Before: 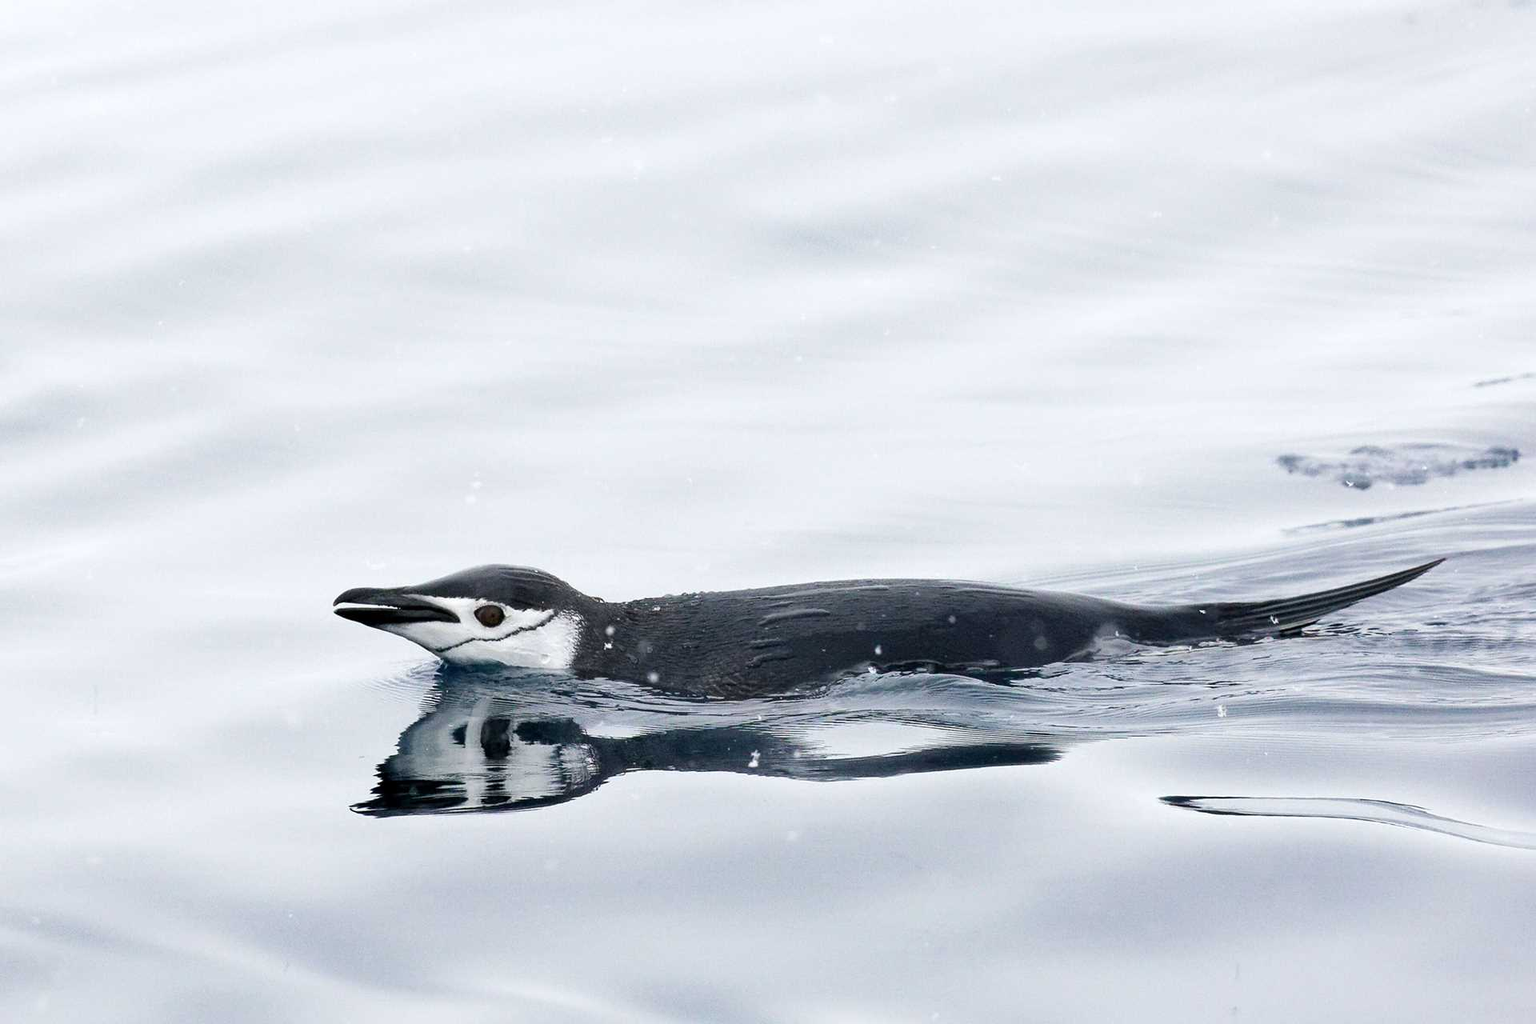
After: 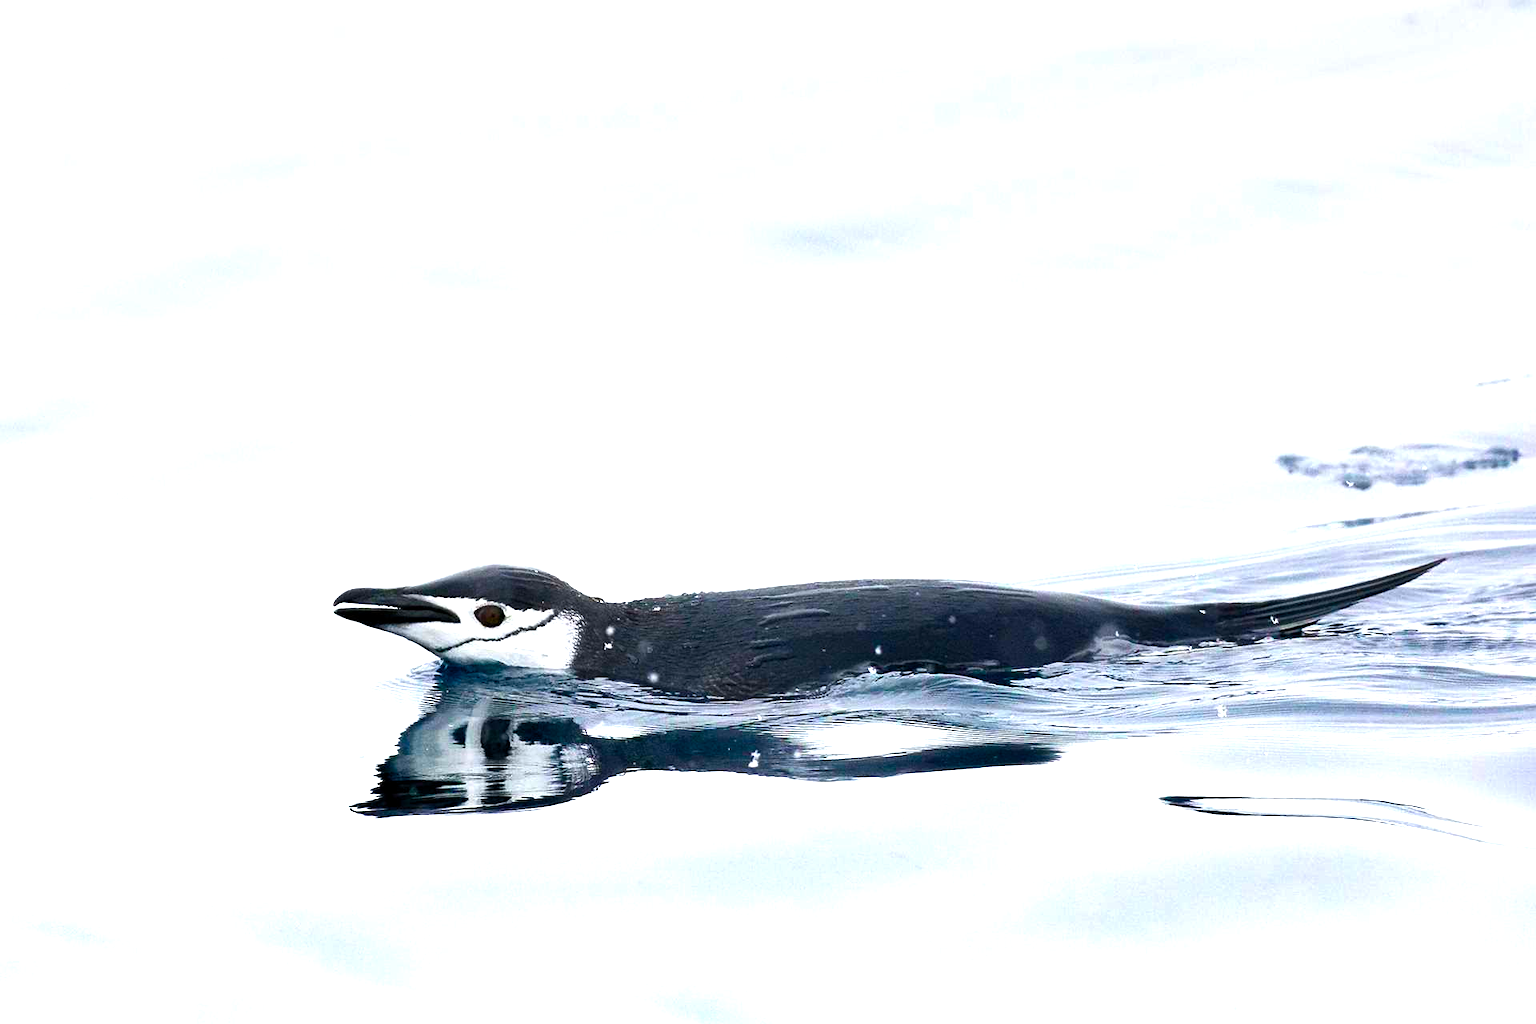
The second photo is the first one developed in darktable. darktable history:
graduated density: on, module defaults
color balance rgb: linear chroma grading › global chroma 9%, perceptual saturation grading › global saturation 36%, perceptual saturation grading › shadows 35%, perceptual brilliance grading › global brilliance 21.21%, perceptual brilliance grading › shadows -35%, global vibrance 21.21%
exposure: exposure 0.2 EV, compensate highlight preservation false
